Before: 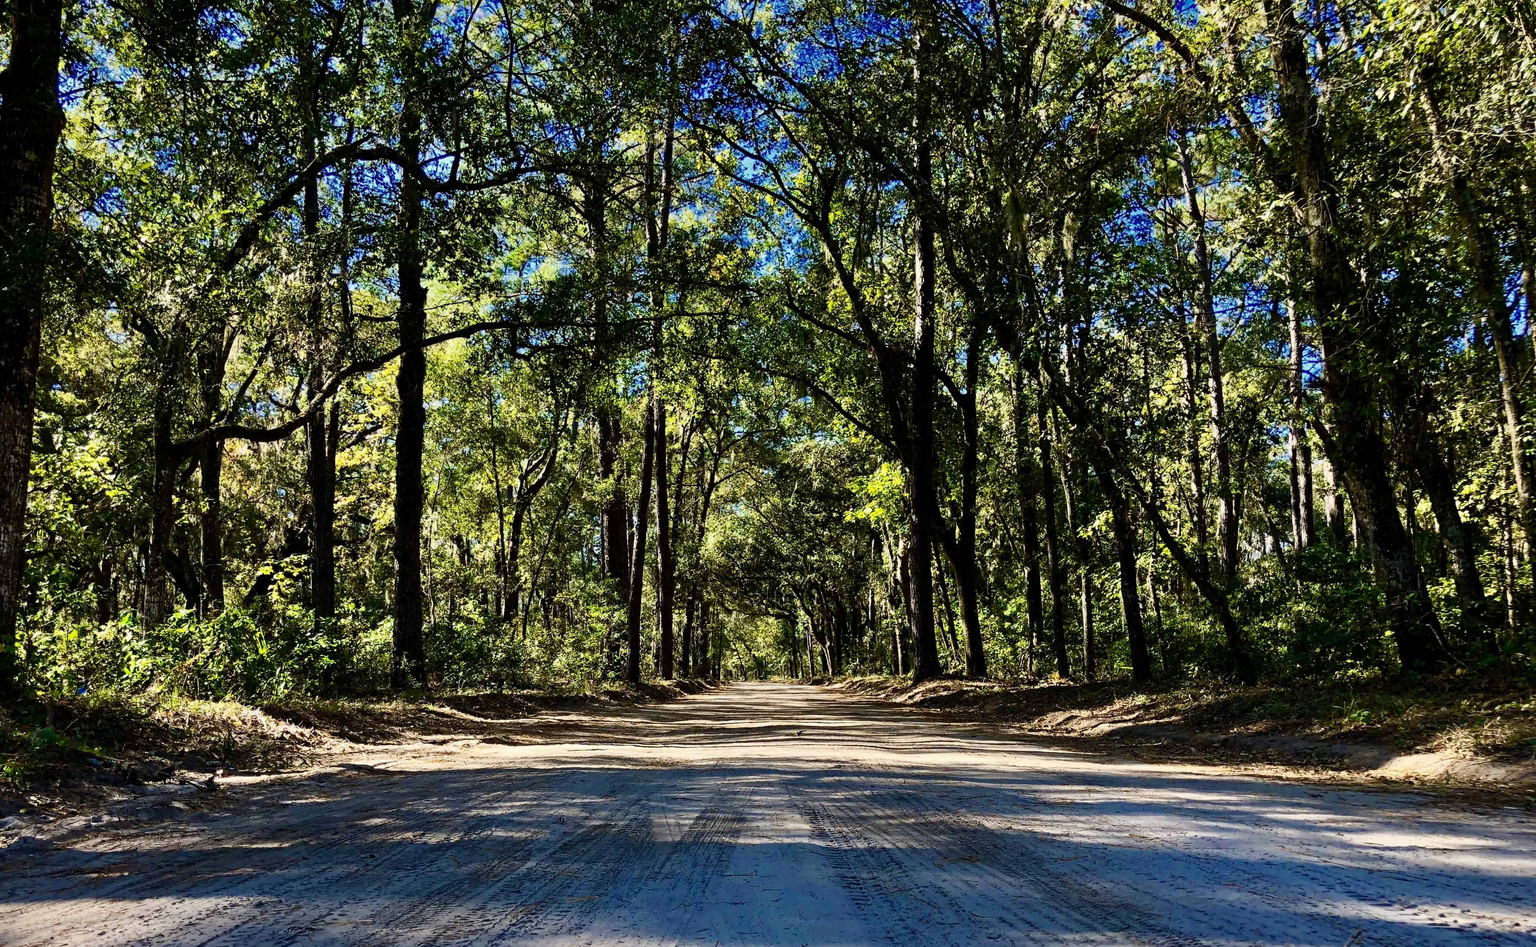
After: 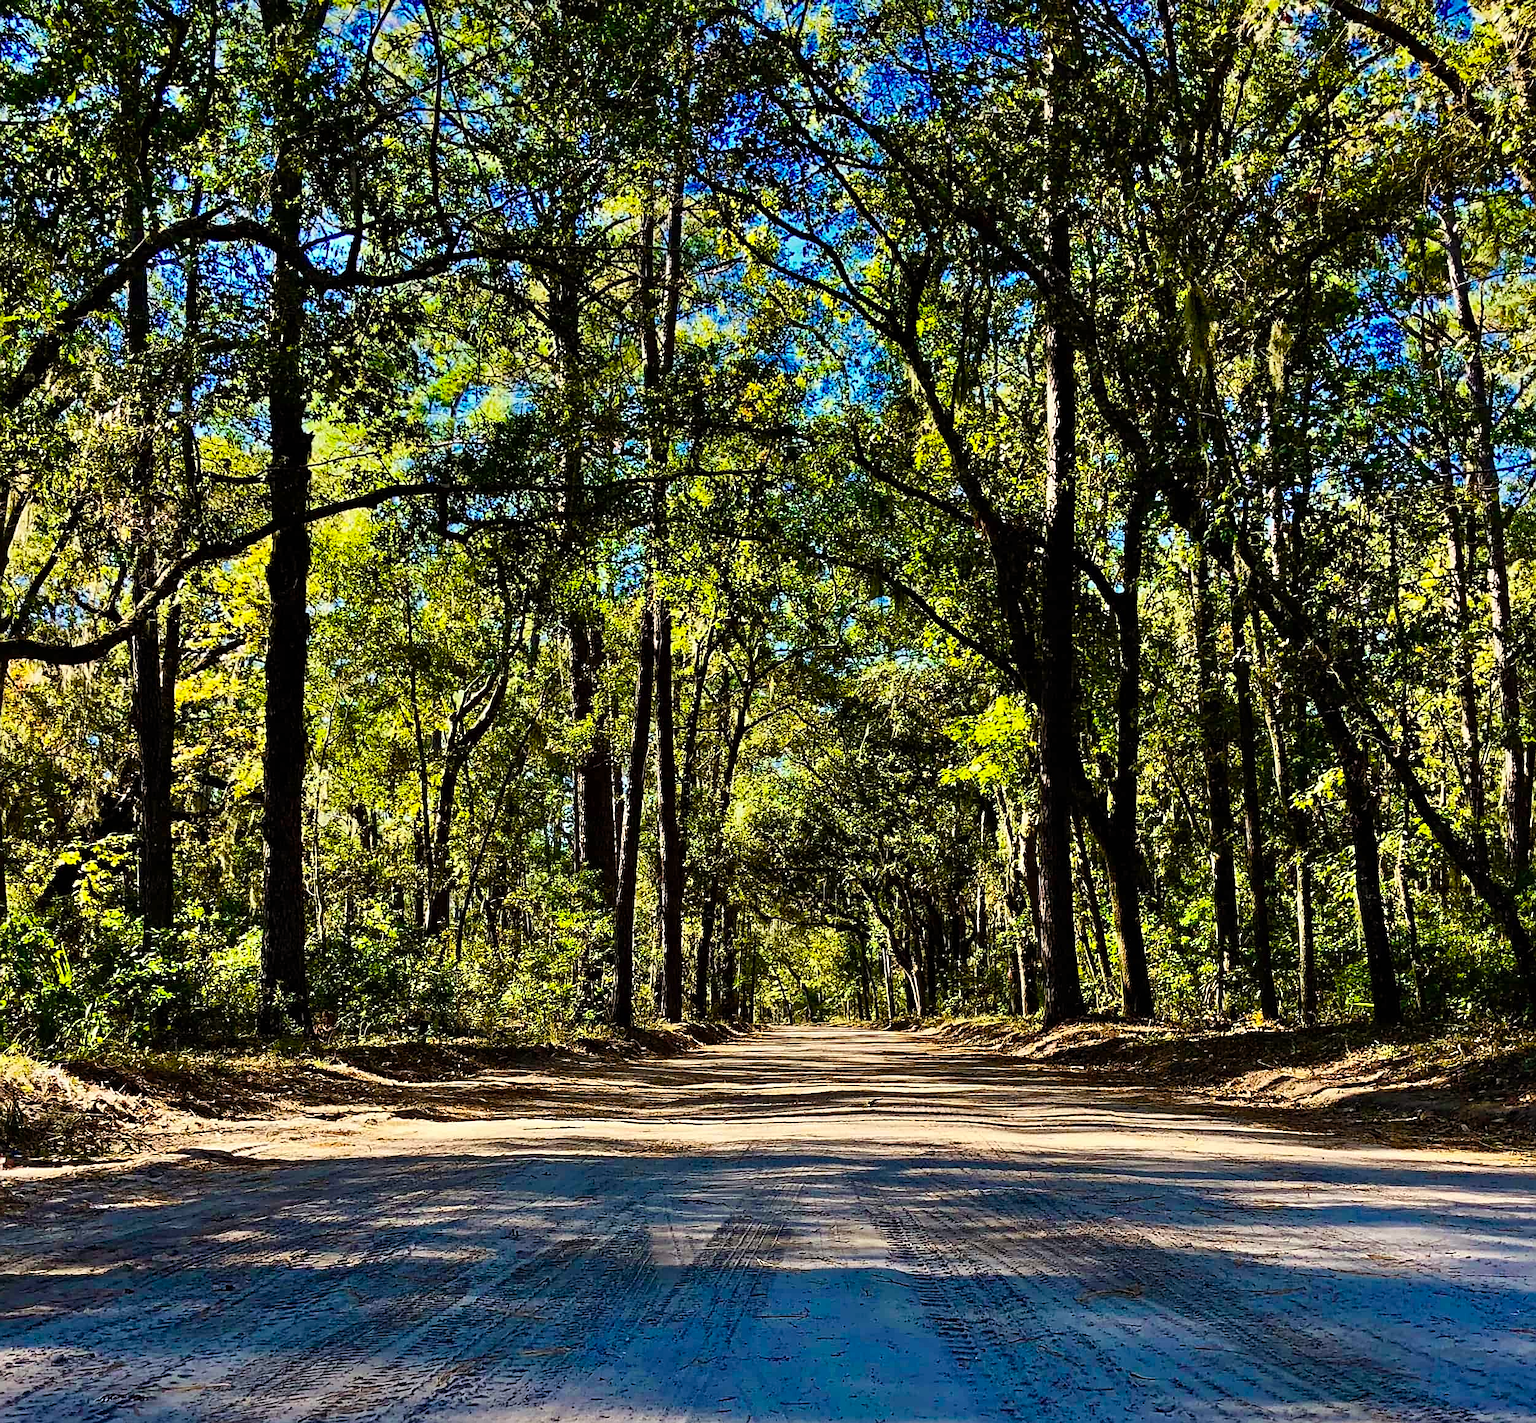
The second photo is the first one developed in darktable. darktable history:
shadows and highlights: soften with gaussian
sharpen: on, module defaults
crop and rotate: left 14.306%, right 19.192%
color balance rgb: power › luminance -3.707%, power › chroma 0.568%, power › hue 39.93°, perceptual saturation grading › global saturation 18.72%, global vibrance 20%
